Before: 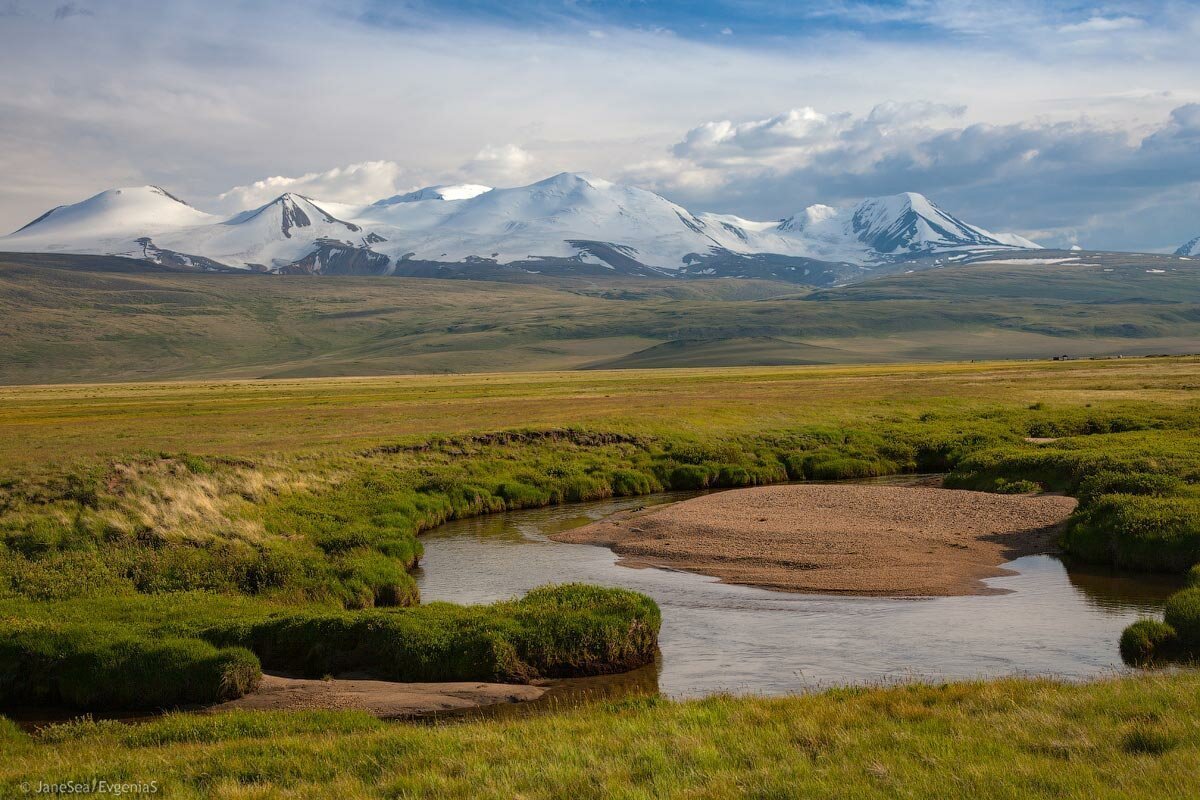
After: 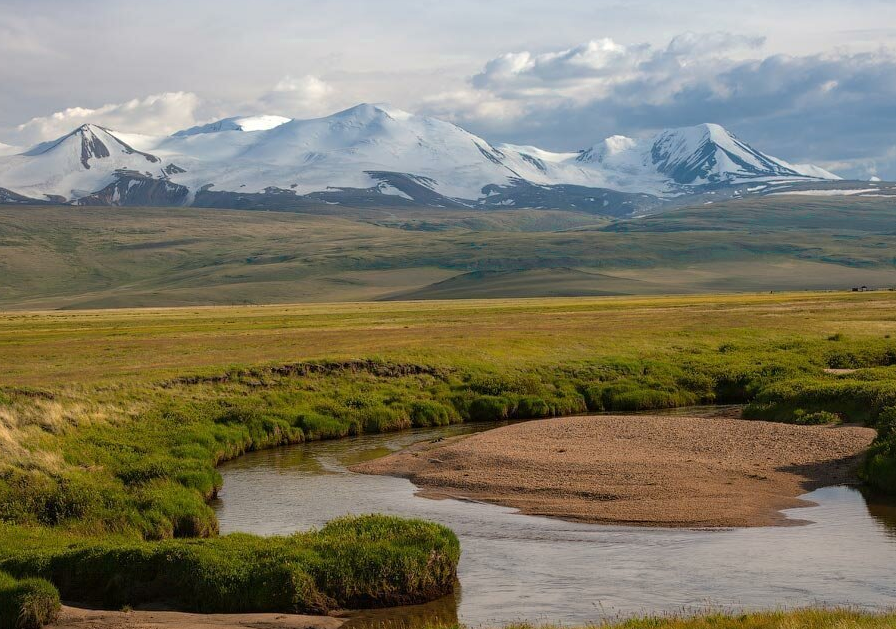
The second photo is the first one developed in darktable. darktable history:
crop: left 16.752%, top 8.68%, right 8.577%, bottom 12.628%
color zones: curves: ch0 [(0.25, 0.5) (0.423, 0.5) (0.443, 0.5) (0.521, 0.756) (0.568, 0.5) (0.576, 0.5) (0.75, 0.5)]; ch1 [(0.25, 0.5) (0.423, 0.5) (0.443, 0.5) (0.539, 0.873) (0.624, 0.565) (0.631, 0.5) (0.75, 0.5)]
